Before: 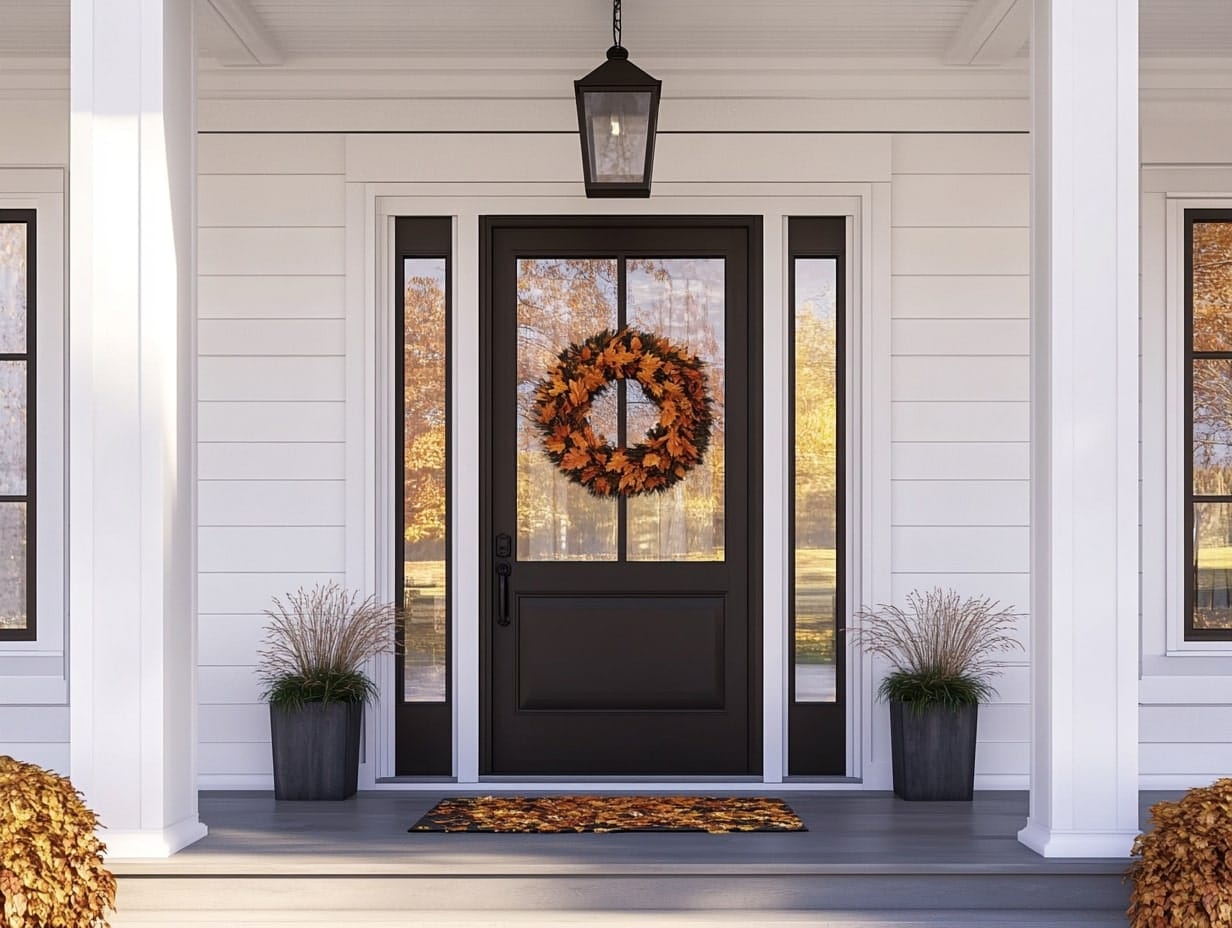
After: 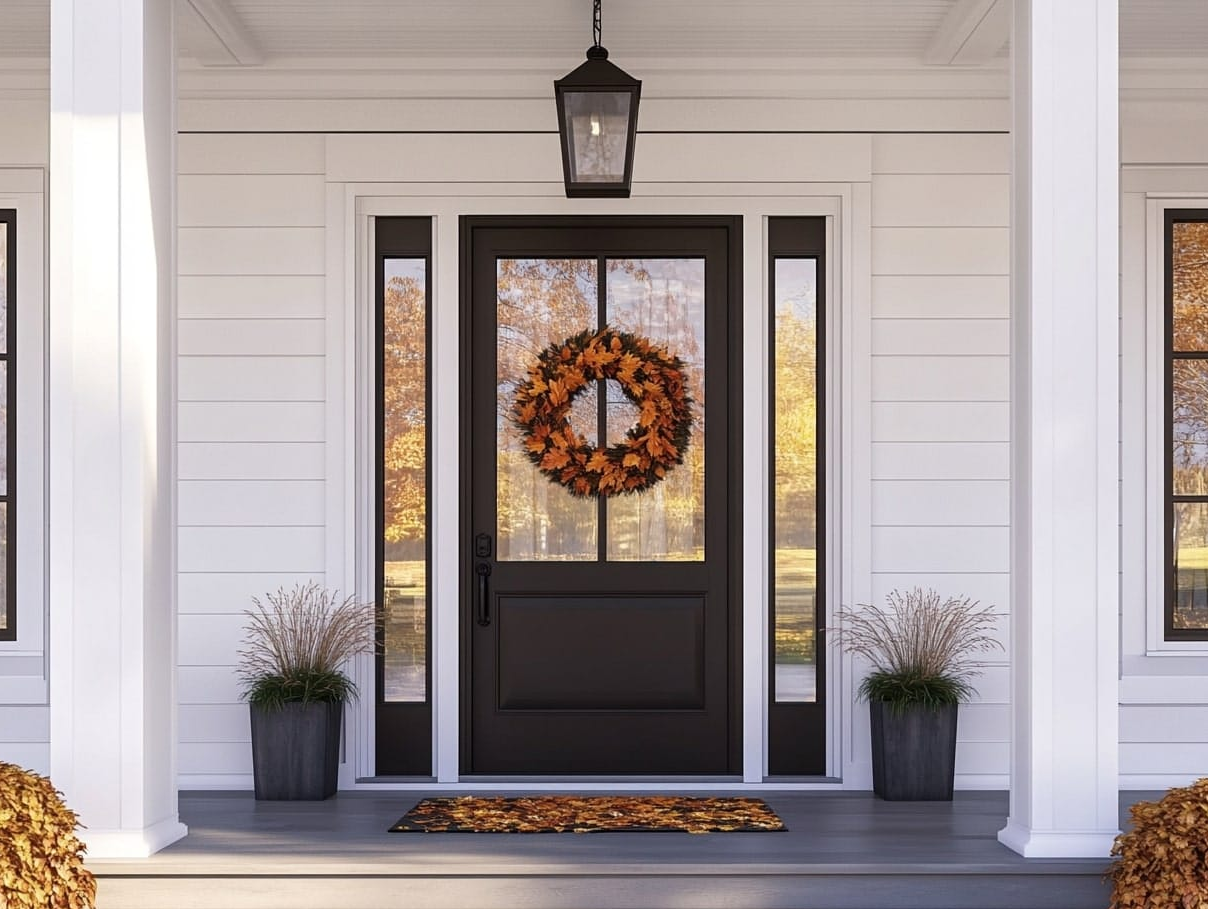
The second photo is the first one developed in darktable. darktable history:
crop: left 1.63%, right 0.269%, bottom 2.046%
